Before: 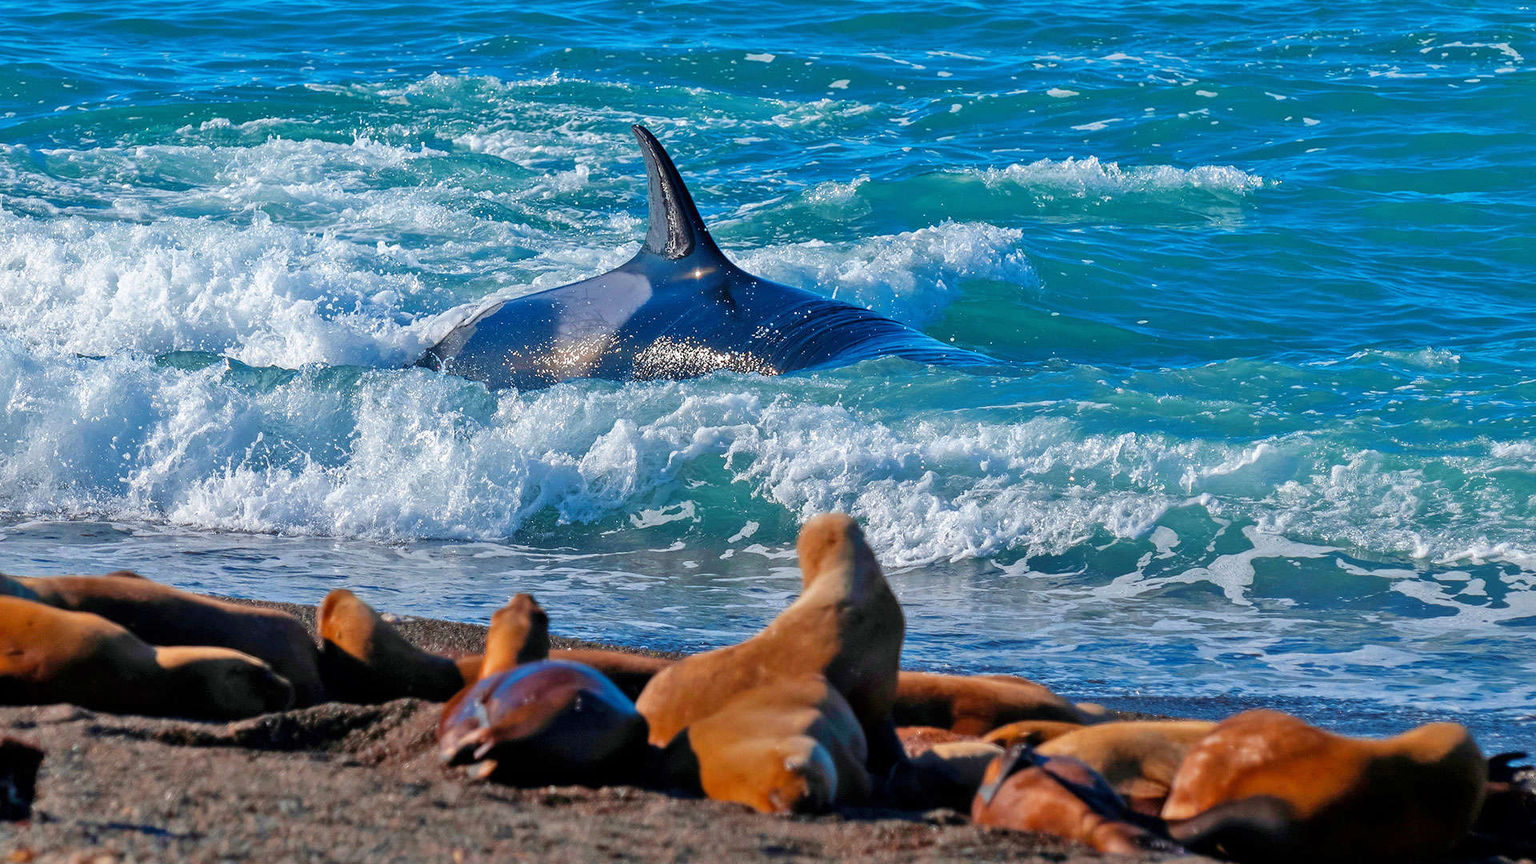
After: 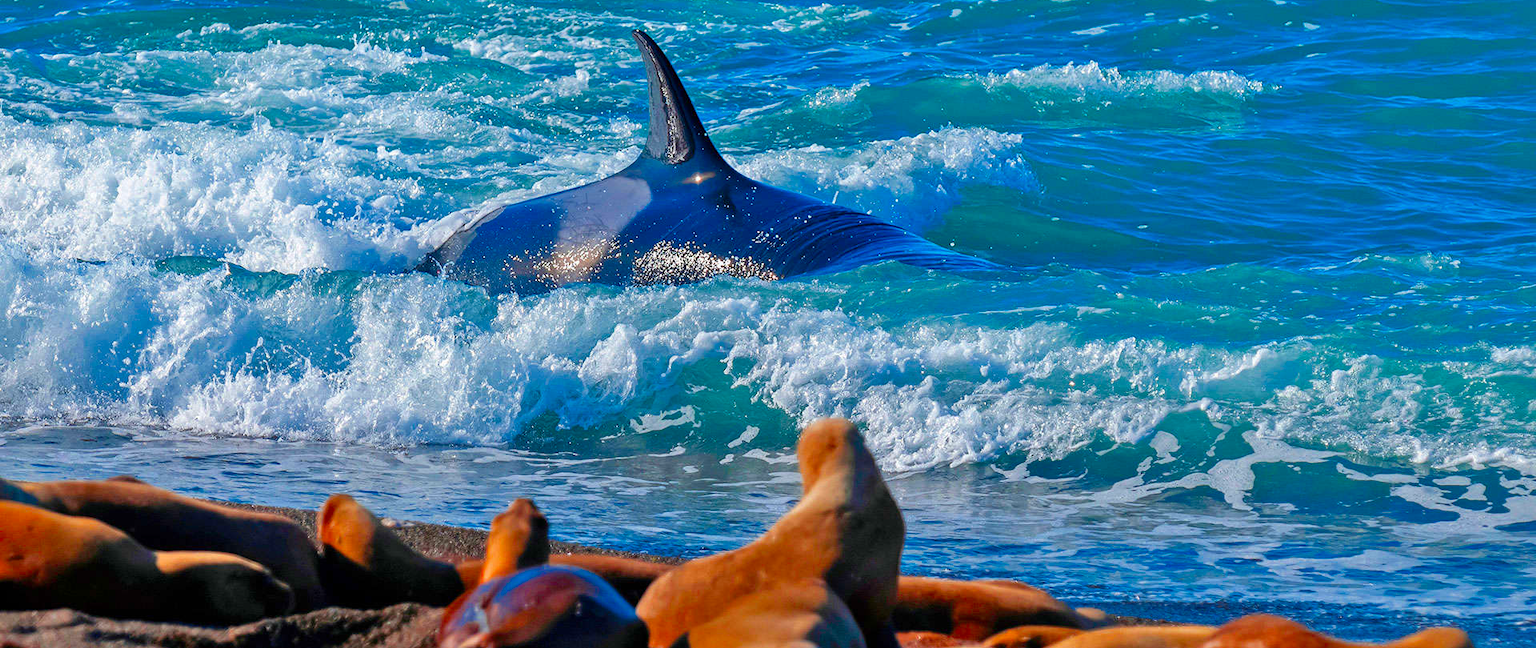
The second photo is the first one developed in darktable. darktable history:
crop: top 11.038%, bottom 13.962%
color zones: curves: ch0 [(0, 0.613) (0.01, 0.613) (0.245, 0.448) (0.498, 0.529) (0.642, 0.665) (0.879, 0.777) (0.99, 0.613)]; ch1 [(0, 0) (0.143, 0) (0.286, 0) (0.429, 0) (0.571, 0) (0.714, 0) (0.857, 0)], mix -138.01%
